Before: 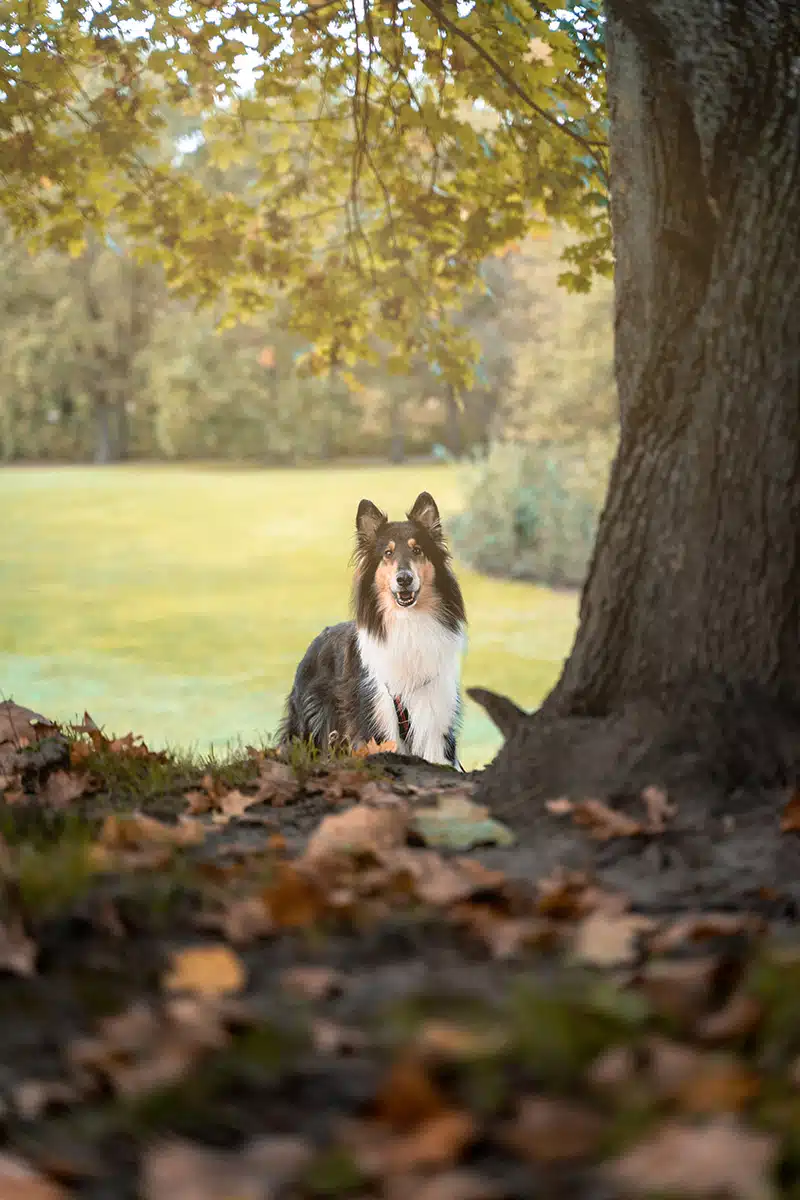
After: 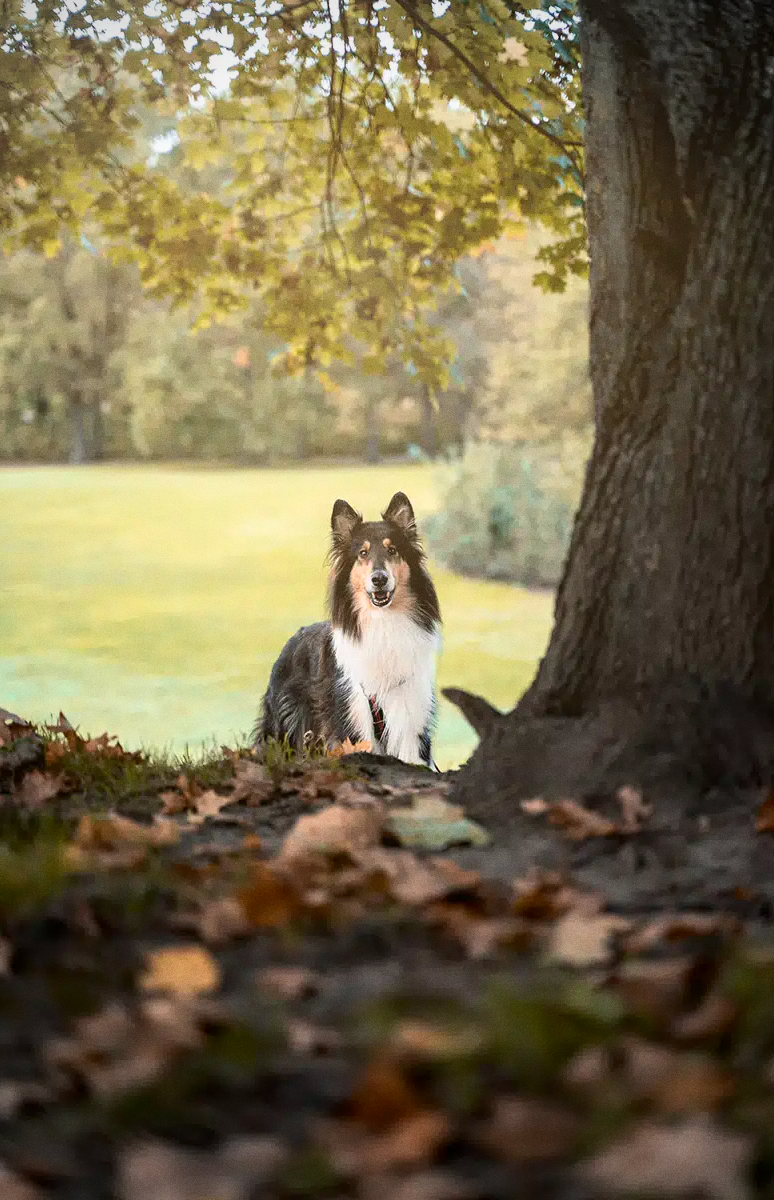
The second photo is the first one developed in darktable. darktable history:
crop and rotate: left 3.238%
contrast brightness saturation: contrast 0.14
grain: coarseness 7.08 ISO, strength 21.67%, mid-tones bias 59.58%
vignetting: on, module defaults
